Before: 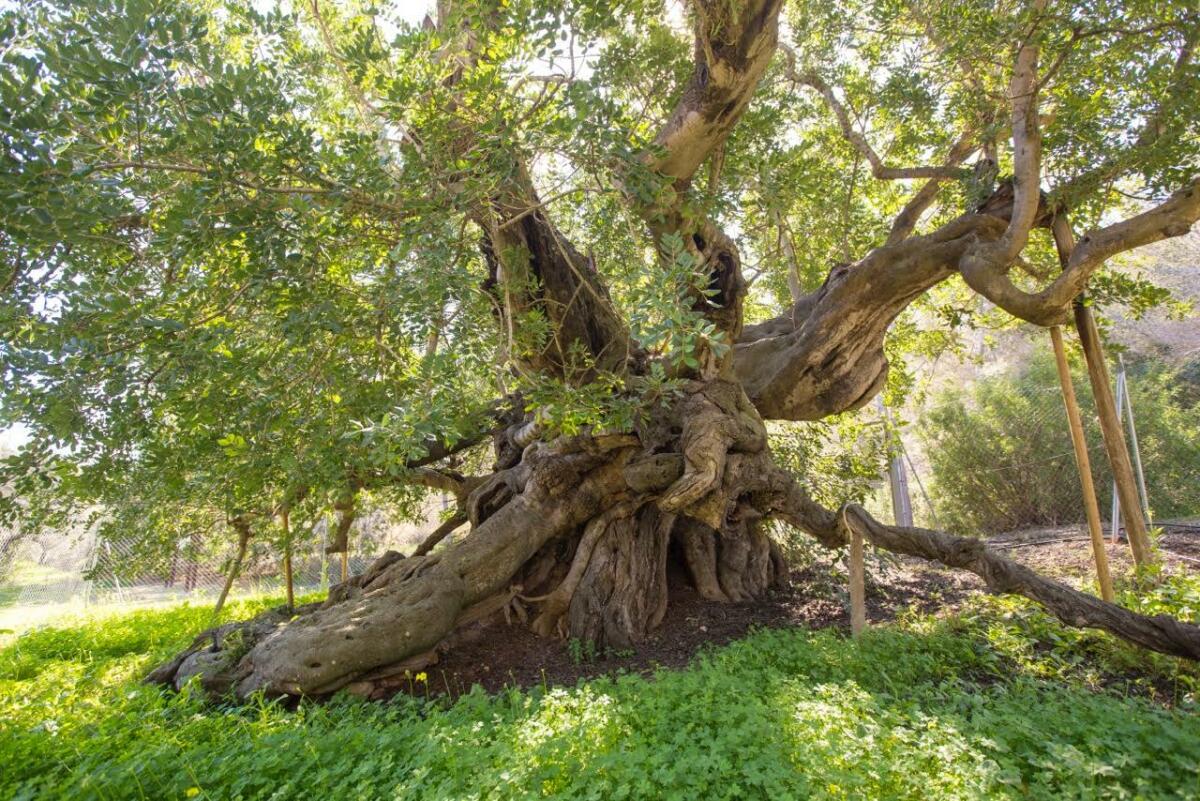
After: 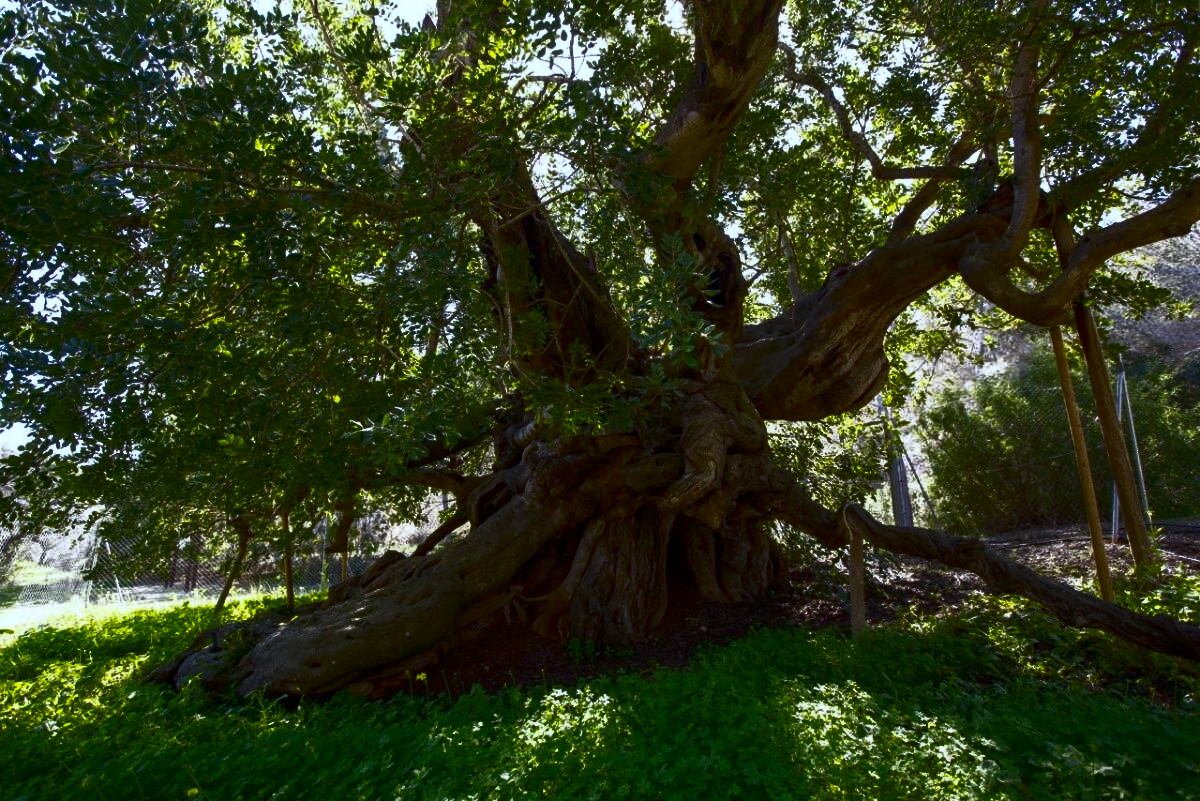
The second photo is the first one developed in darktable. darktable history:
white balance: red 0.931, blue 1.11
base curve: curves: ch0 [(0, 0) (0.564, 0.291) (0.802, 0.731) (1, 1)]
contrast brightness saturation: contrast 0.22, brightness -0.19, saturation 0.24
